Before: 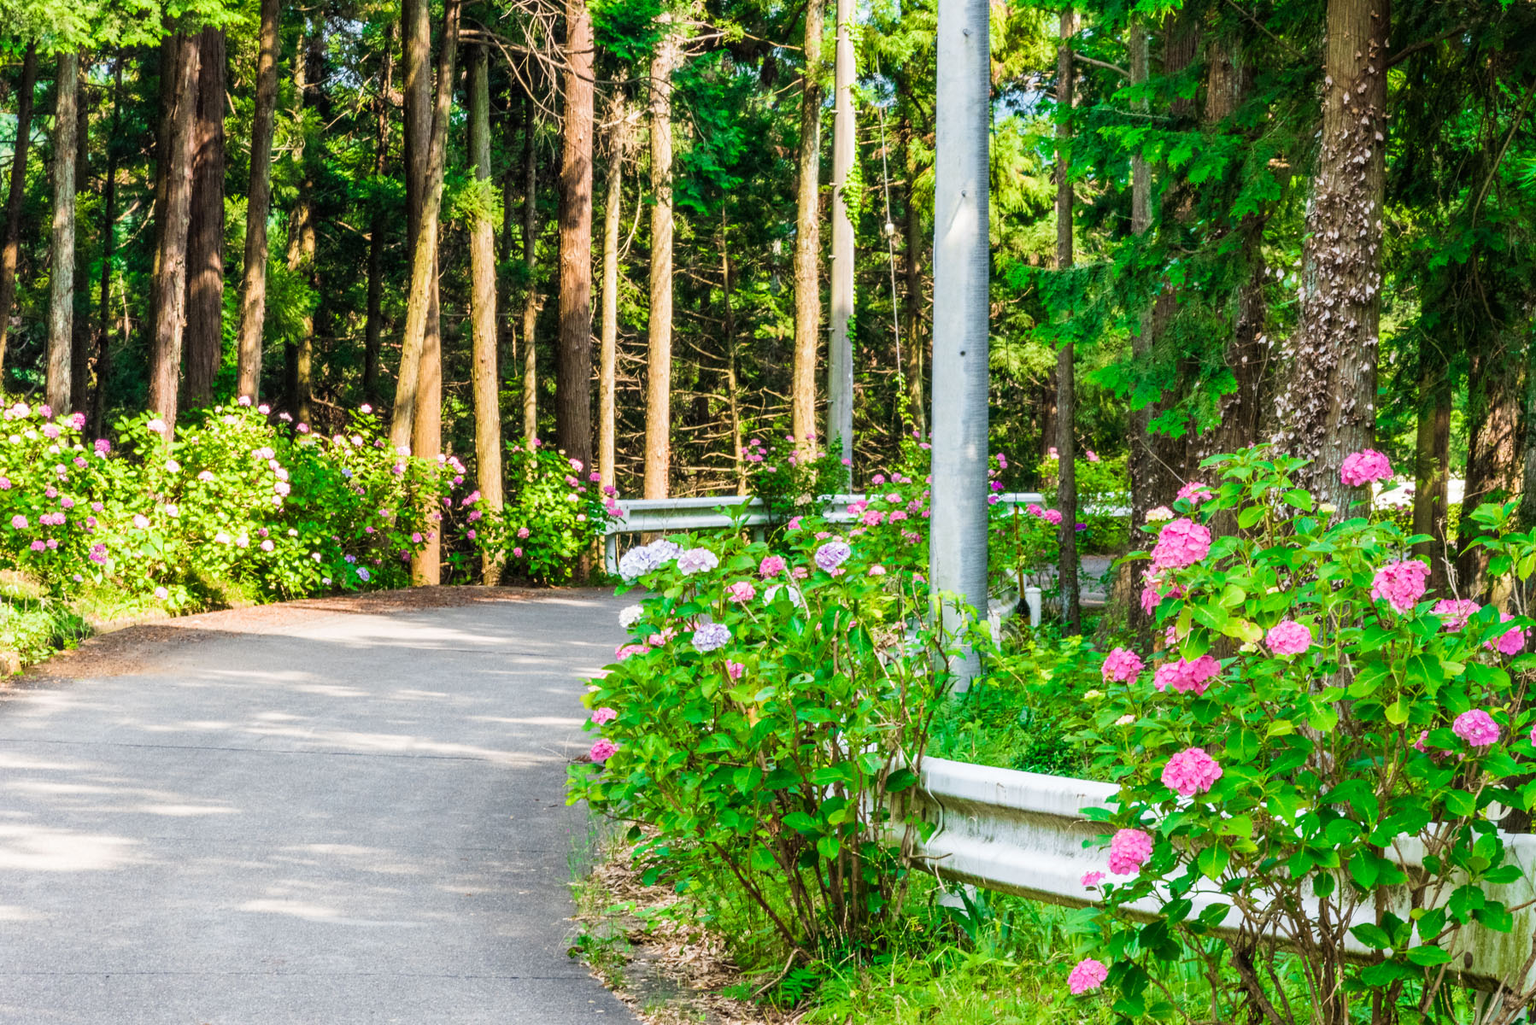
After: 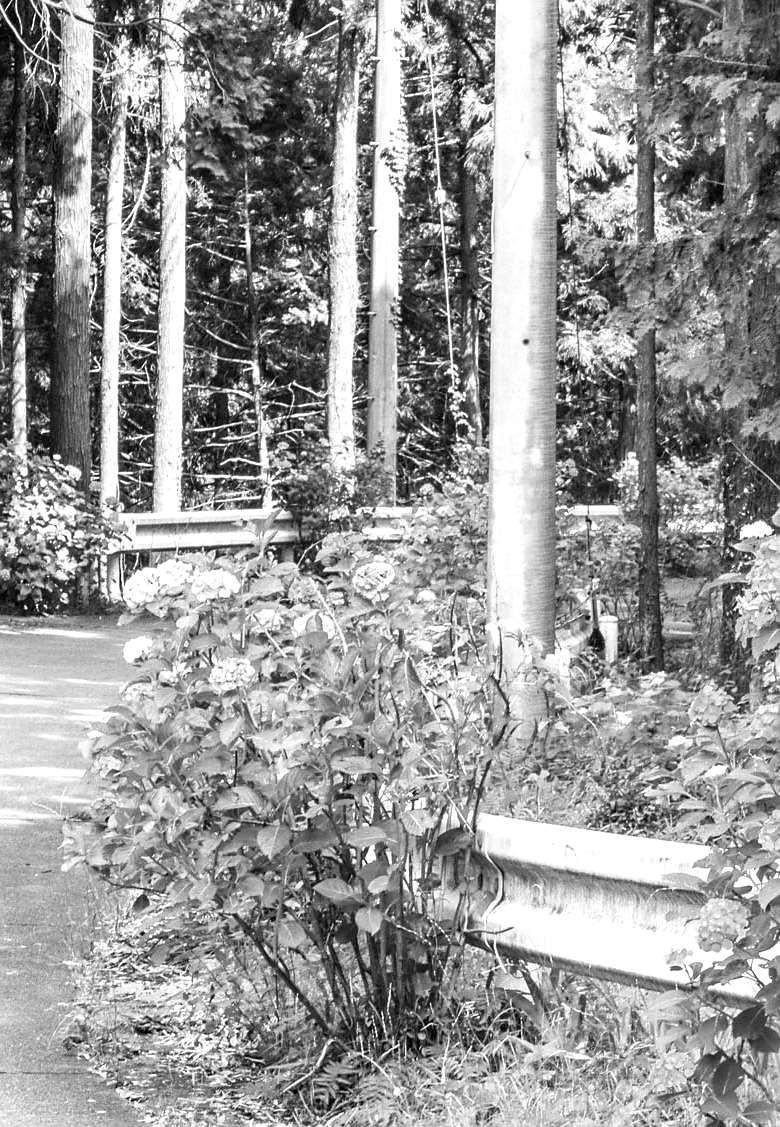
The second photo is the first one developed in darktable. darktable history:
sharpen: radius 1.458, amount 0.398, threshold 1.271
crop: left 33.452%, top 6.025%, right 23.155%
exposure: exposure 0.564 EV, compensate highlight preservation false
monochrome: on, module defaults
